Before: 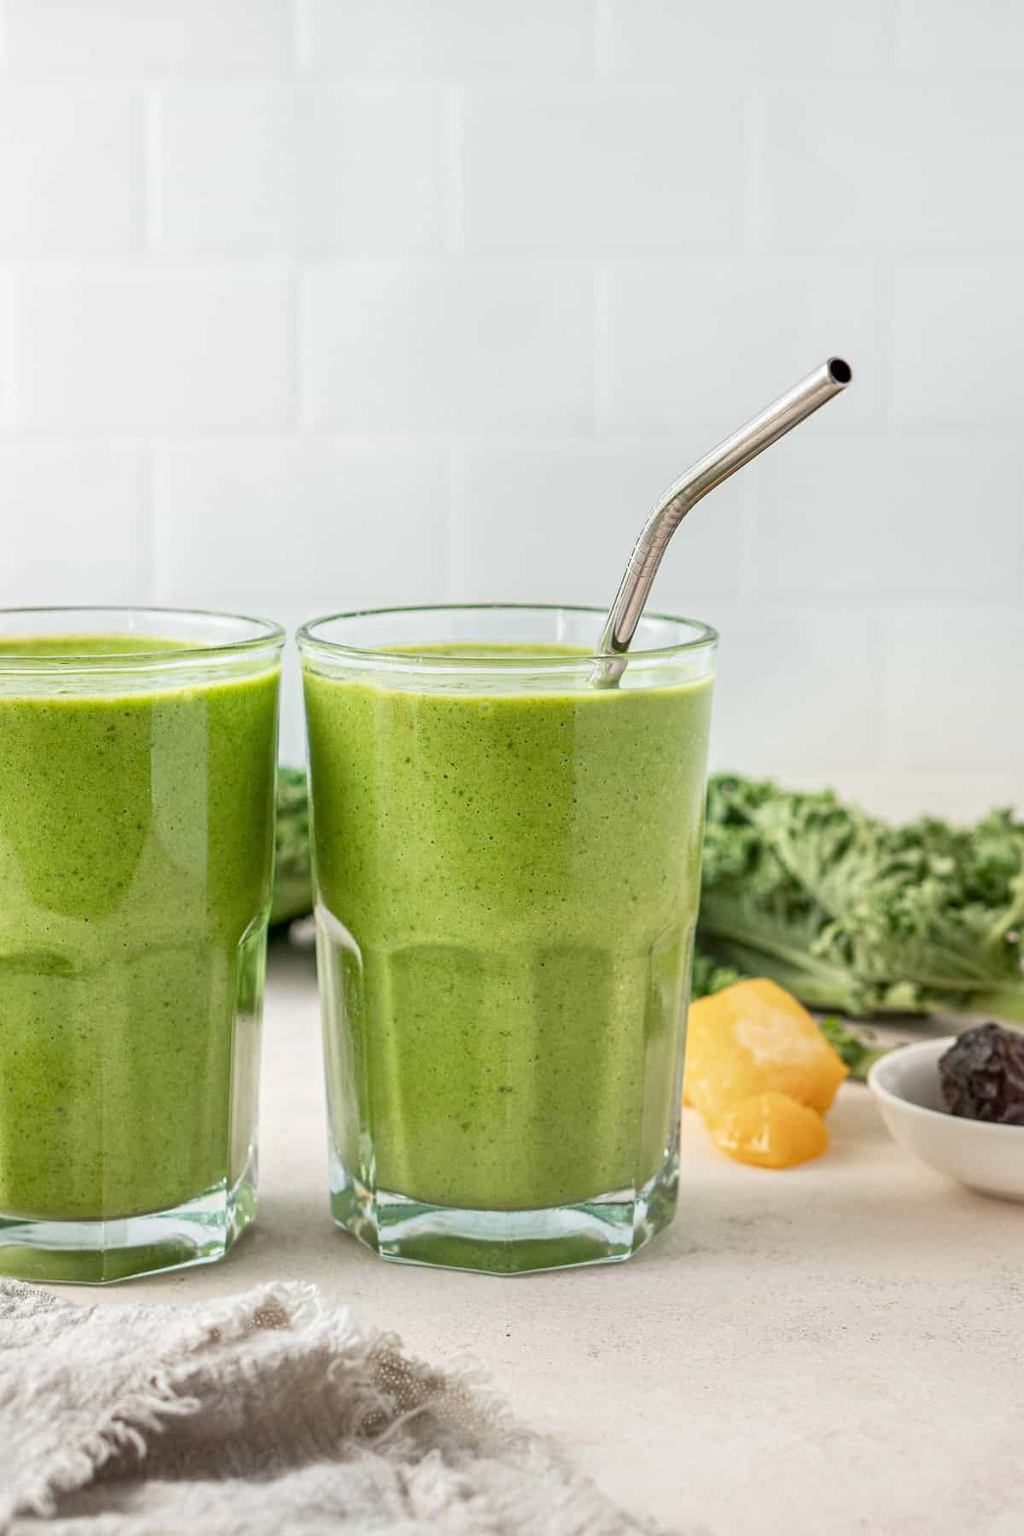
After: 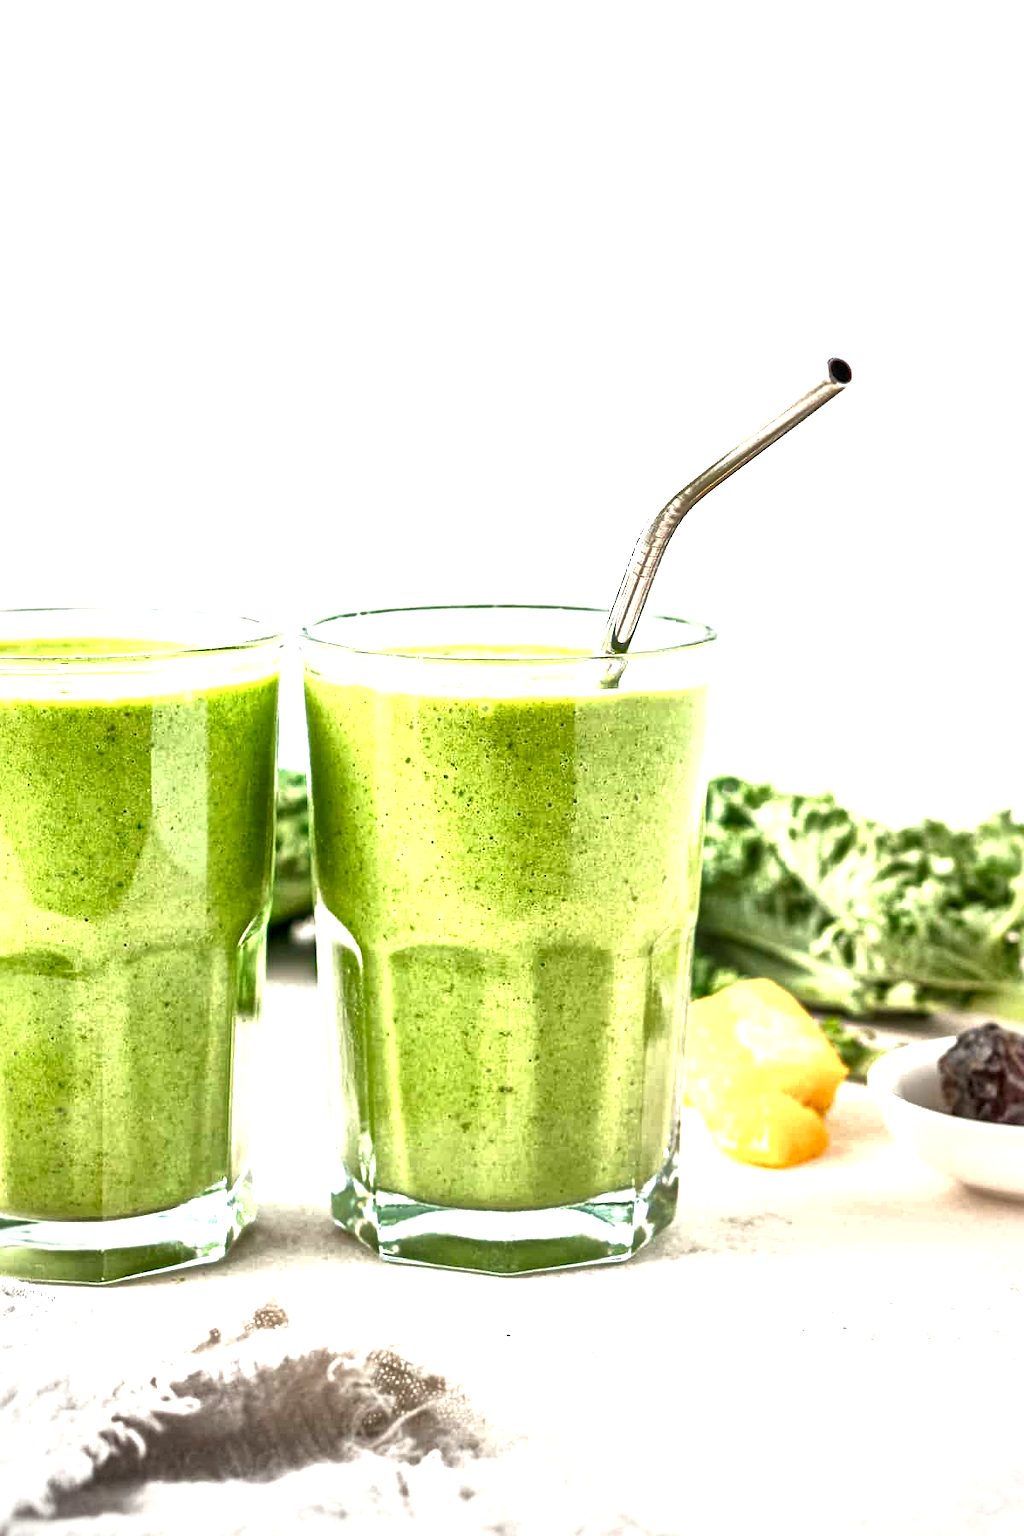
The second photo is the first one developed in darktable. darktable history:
vignetting: fall-off start 73.54%, brightness -0.339, dithering 8-bit output
local contrast: mode bilateral grid, contrast 45, coarseness 70, detail 213%, midtone range 0.2
exposure: black level correction 0, exposure 1.2 EV, compensate highlight preservation false
